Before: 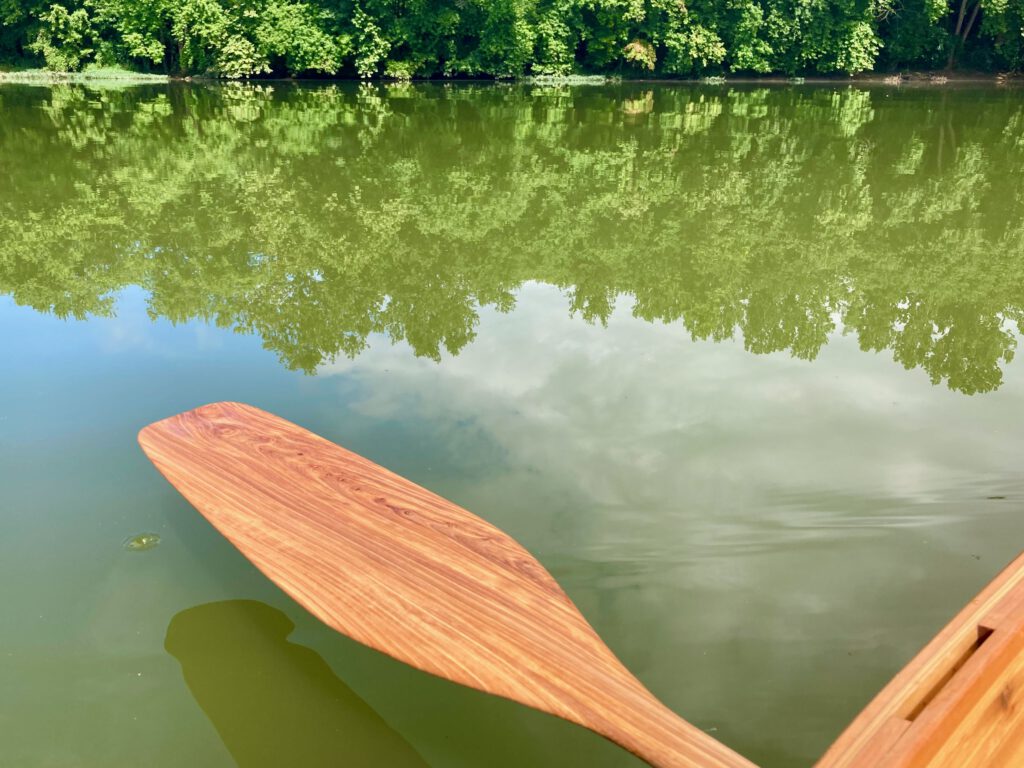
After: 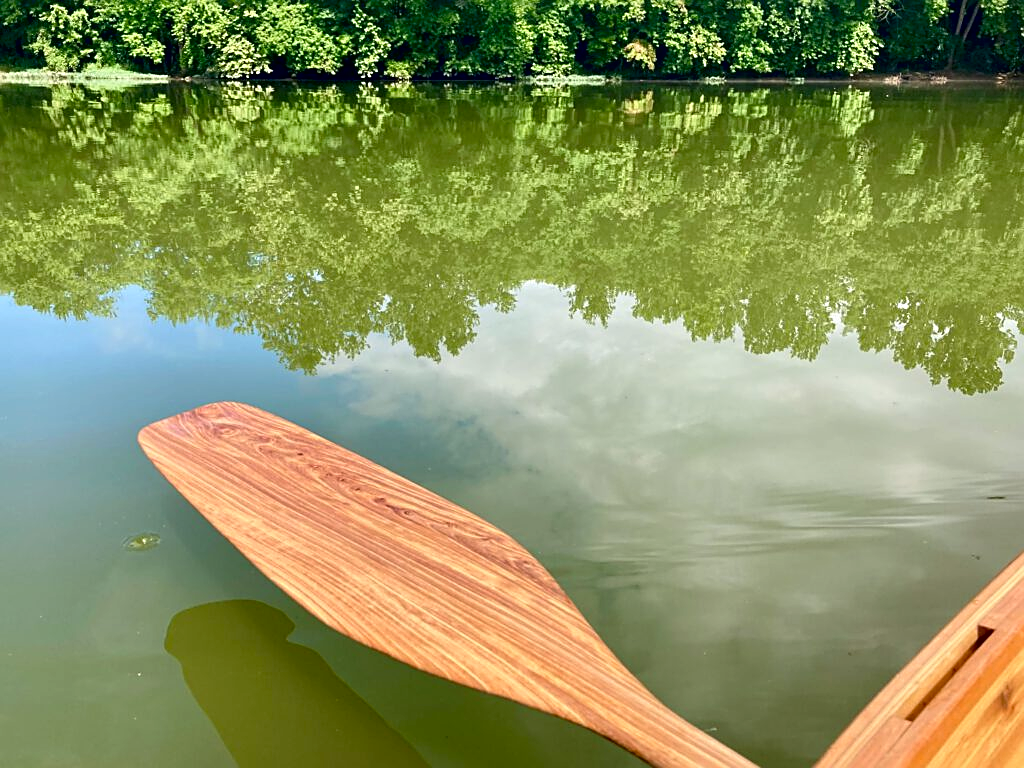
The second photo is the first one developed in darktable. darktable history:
sharpen: on, module defaults
contrast brightness saturation: contrast 0.07
contrast equalizer: octaves 7, y [[0.6 ×6], [0.55 ×6], [0 ×6], [0 ×6], [0 ×6]], mix 0.3
